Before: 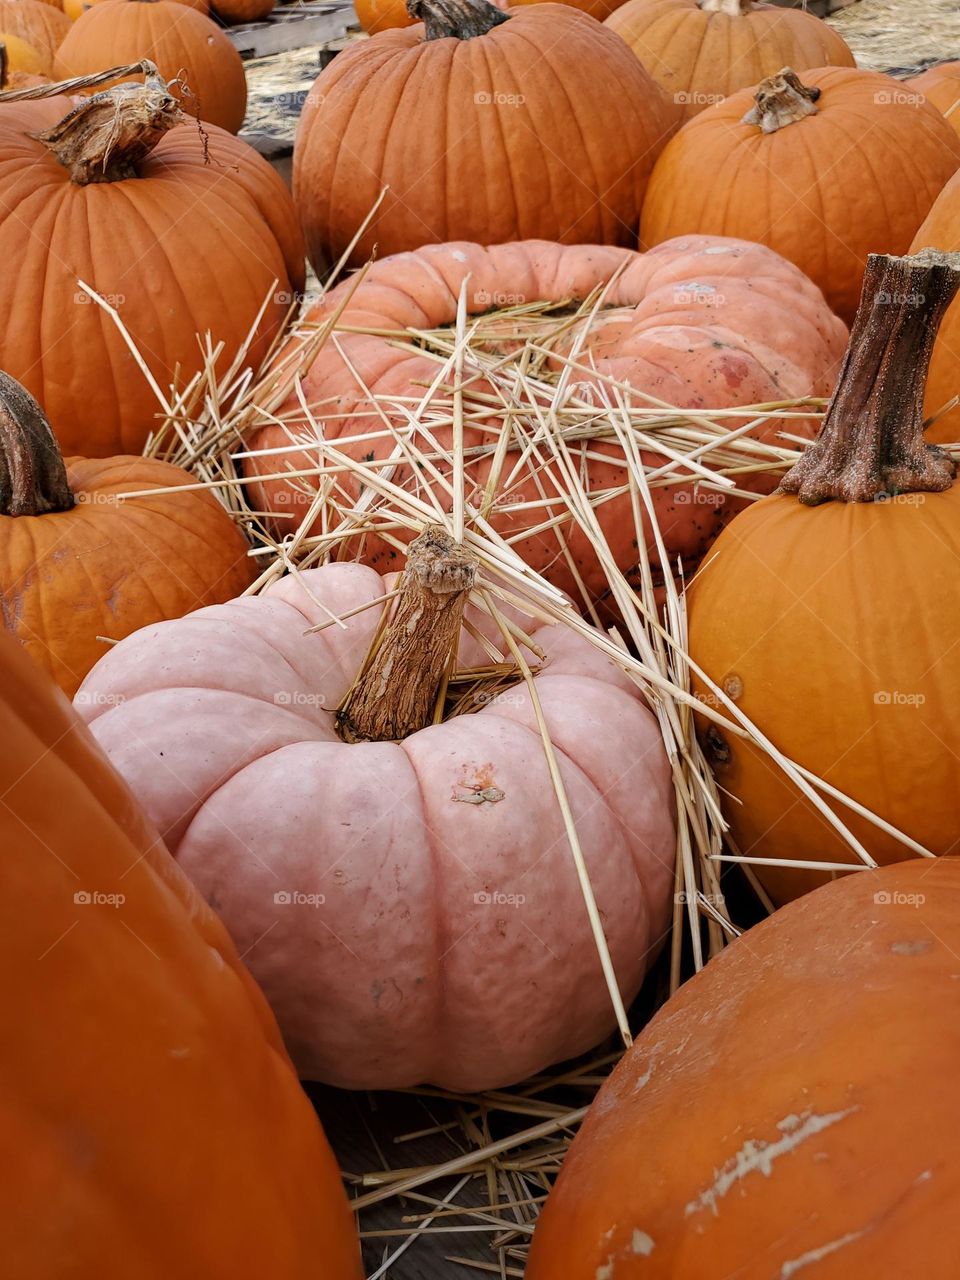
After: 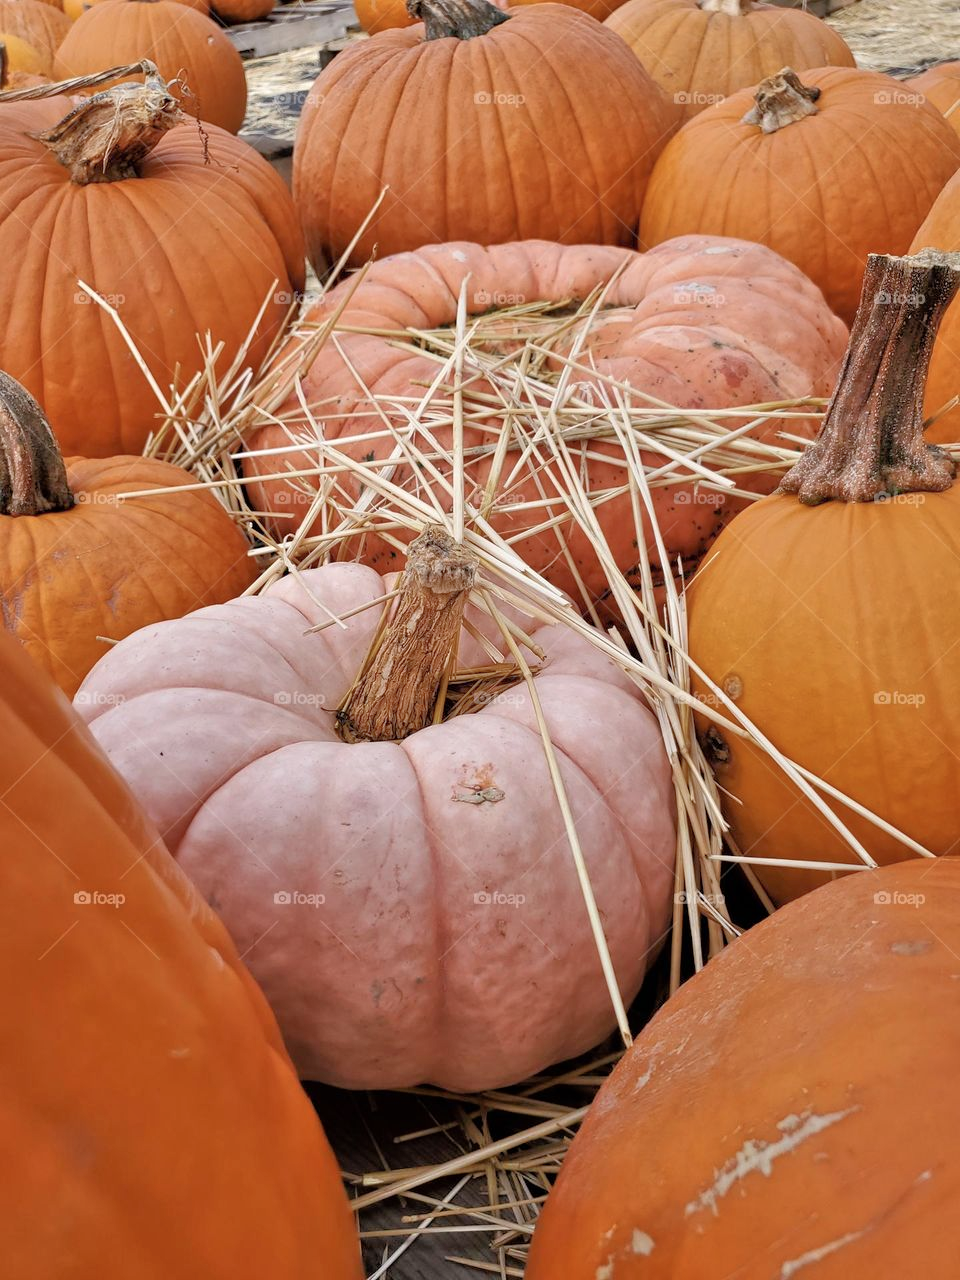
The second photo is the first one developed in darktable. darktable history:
color correction: highlights b* -0.048, saturation 0.87
tone equalizer: -7 EV 0.15 EV, -6 EV 0.593 EV, -5 EV 1.18 EV, -4 EV 1.29 EV, -3 EV 1.14 EV, -2 EV 0.6 EV, -1 EV 0.162 EV
